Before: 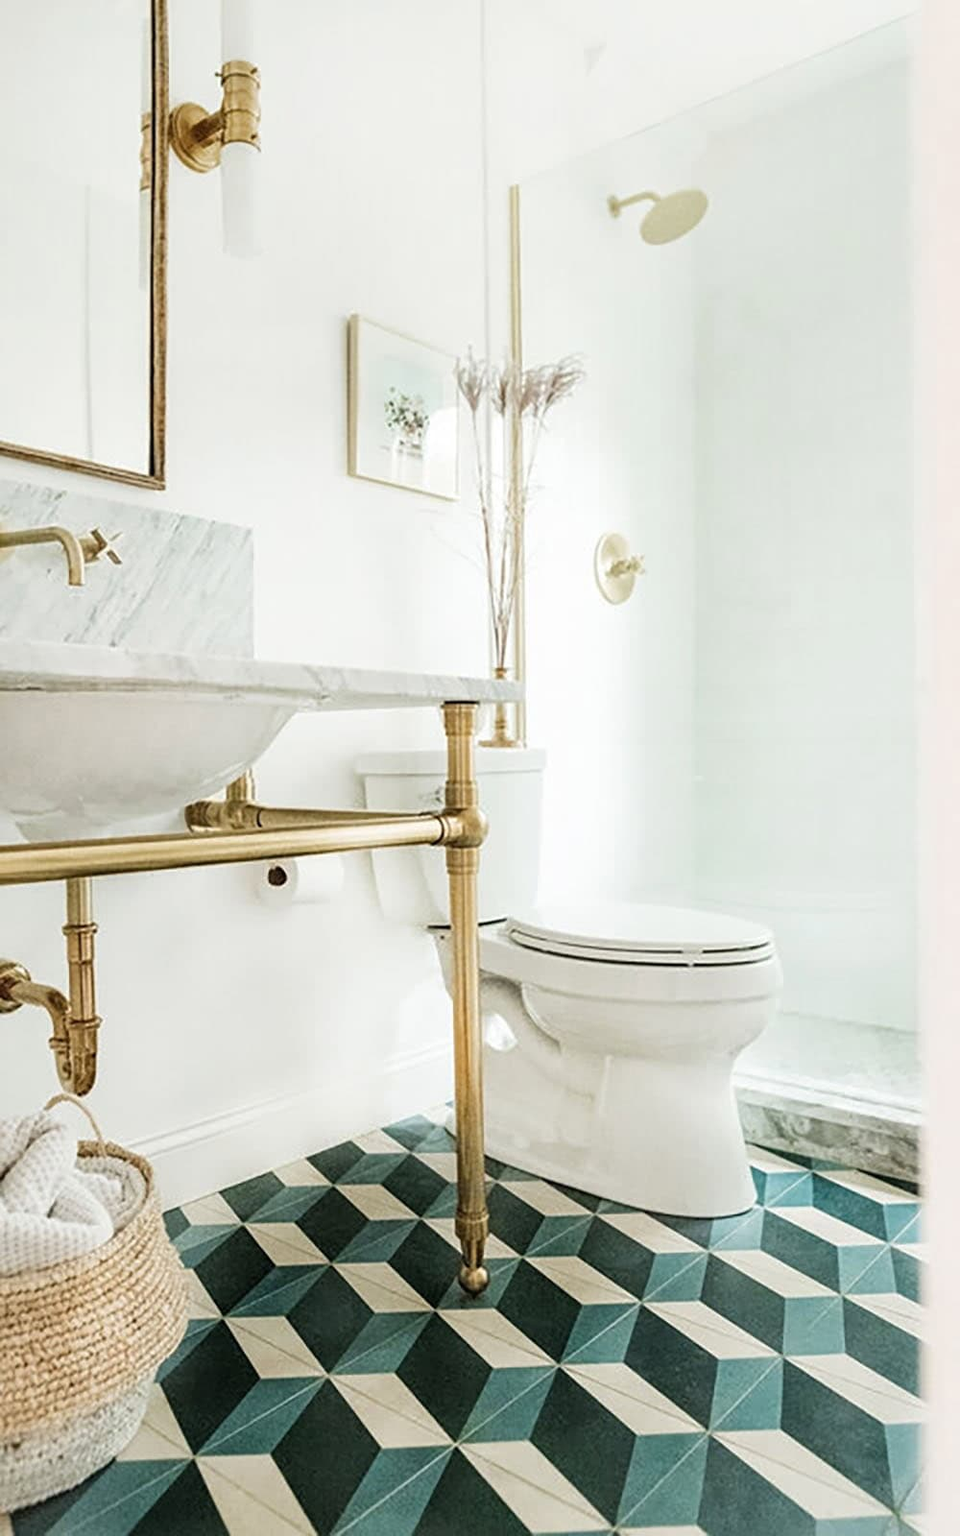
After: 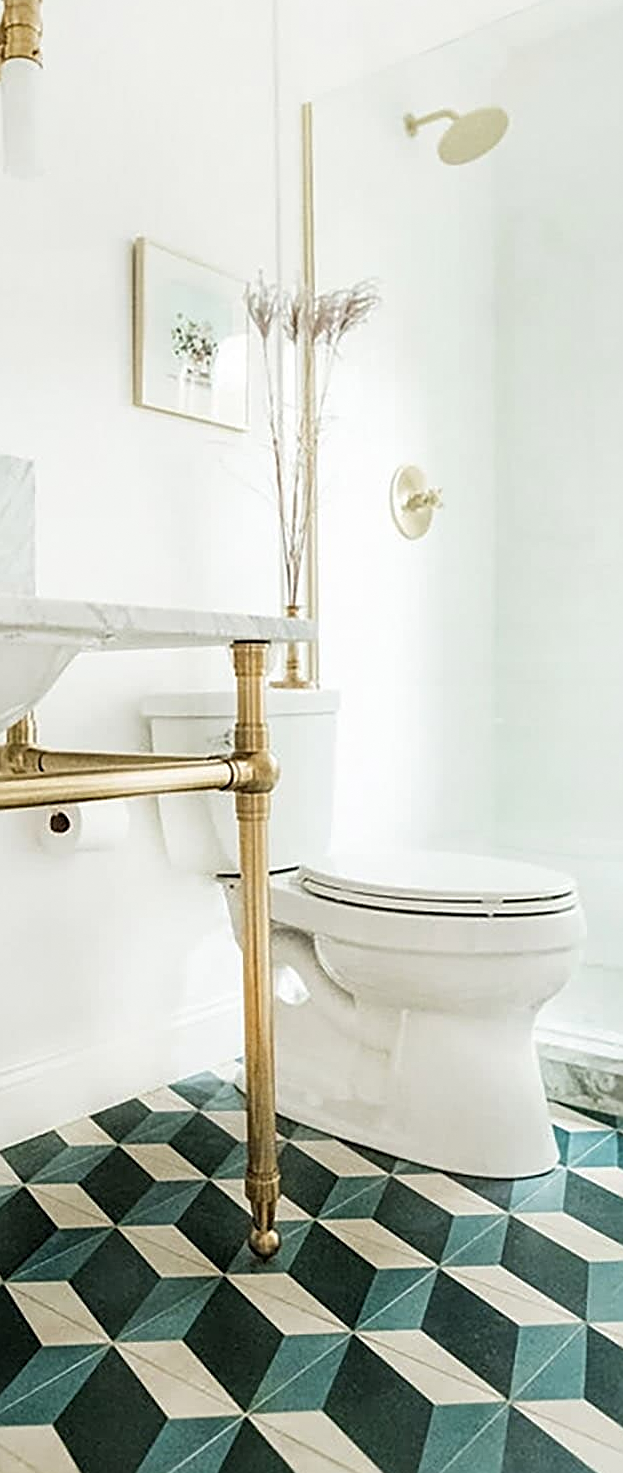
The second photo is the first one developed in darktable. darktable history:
grain: coarseness 0.81 ISO, strength 1.34%, mid-tones bias 0%
sharpen: on, module defaults
crop and rotate: left 22.918%, top 5.629%, right 14.711%, bottom 2.247%
white balance: emerald 1
